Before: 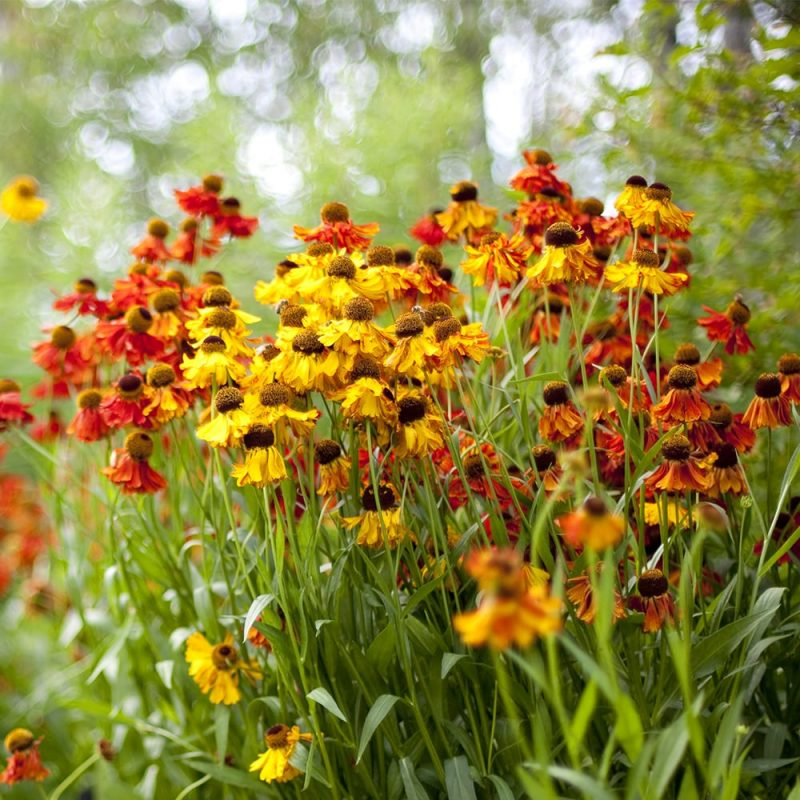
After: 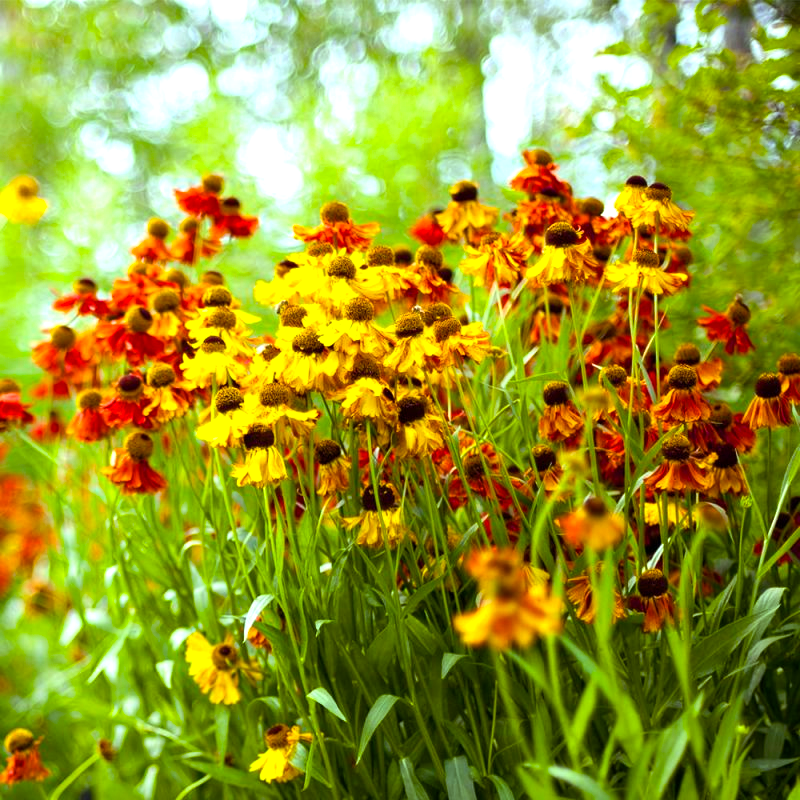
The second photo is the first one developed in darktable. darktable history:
color balance rgb: shadows lift › luminance -9.482%, highlights gain › luminance 20.209%, highlights gain › chroma 2.65%, highlights gain › hue 170.68°, linear chroma grading › global chroma 14.932%, perceptual saturation grading › global saturation 31.107%, perceptual brilliance grading › highlights 7.926%, perceptual brilliance grading › mid-tones 3.239%, perceptual brilliance grading › shadows 1.515%
